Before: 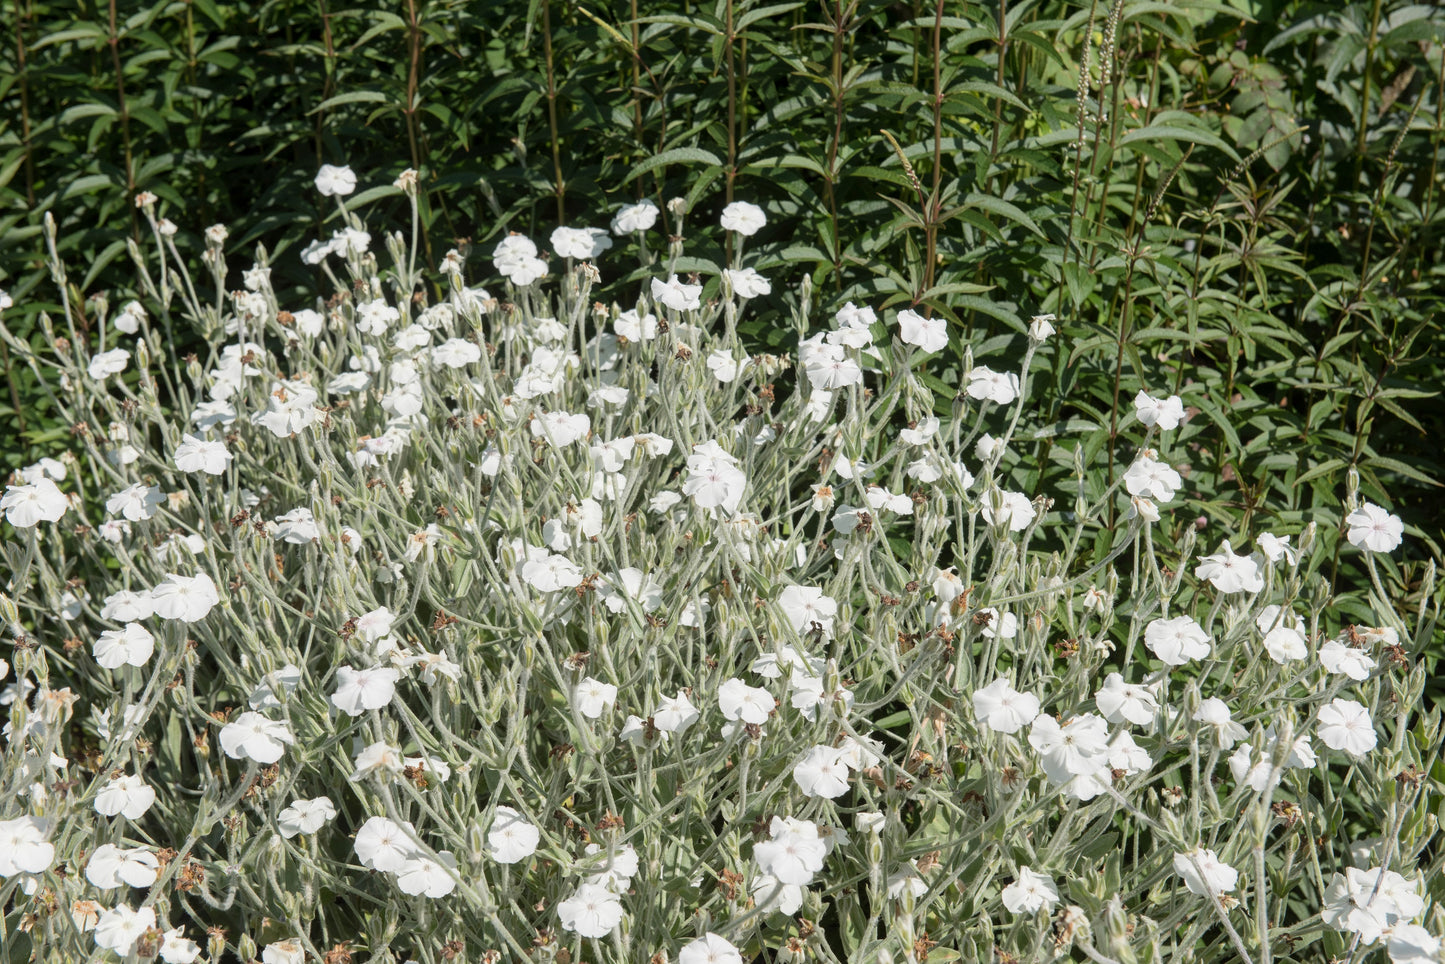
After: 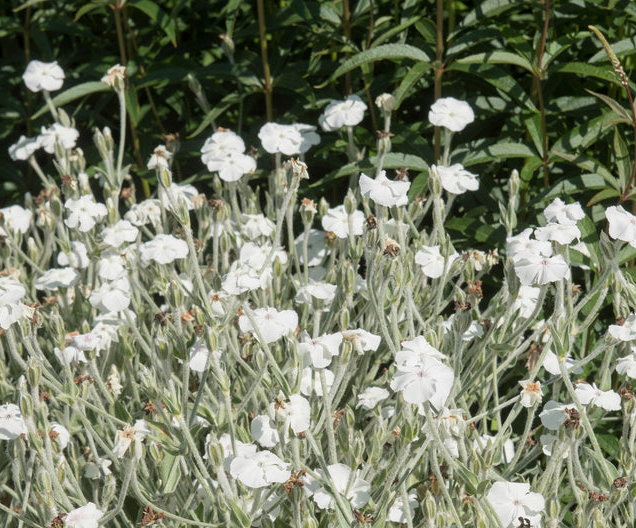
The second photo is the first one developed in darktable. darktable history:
crop: left 20.248%, top 10.86%, right 35.675%, bottom 34.321%
